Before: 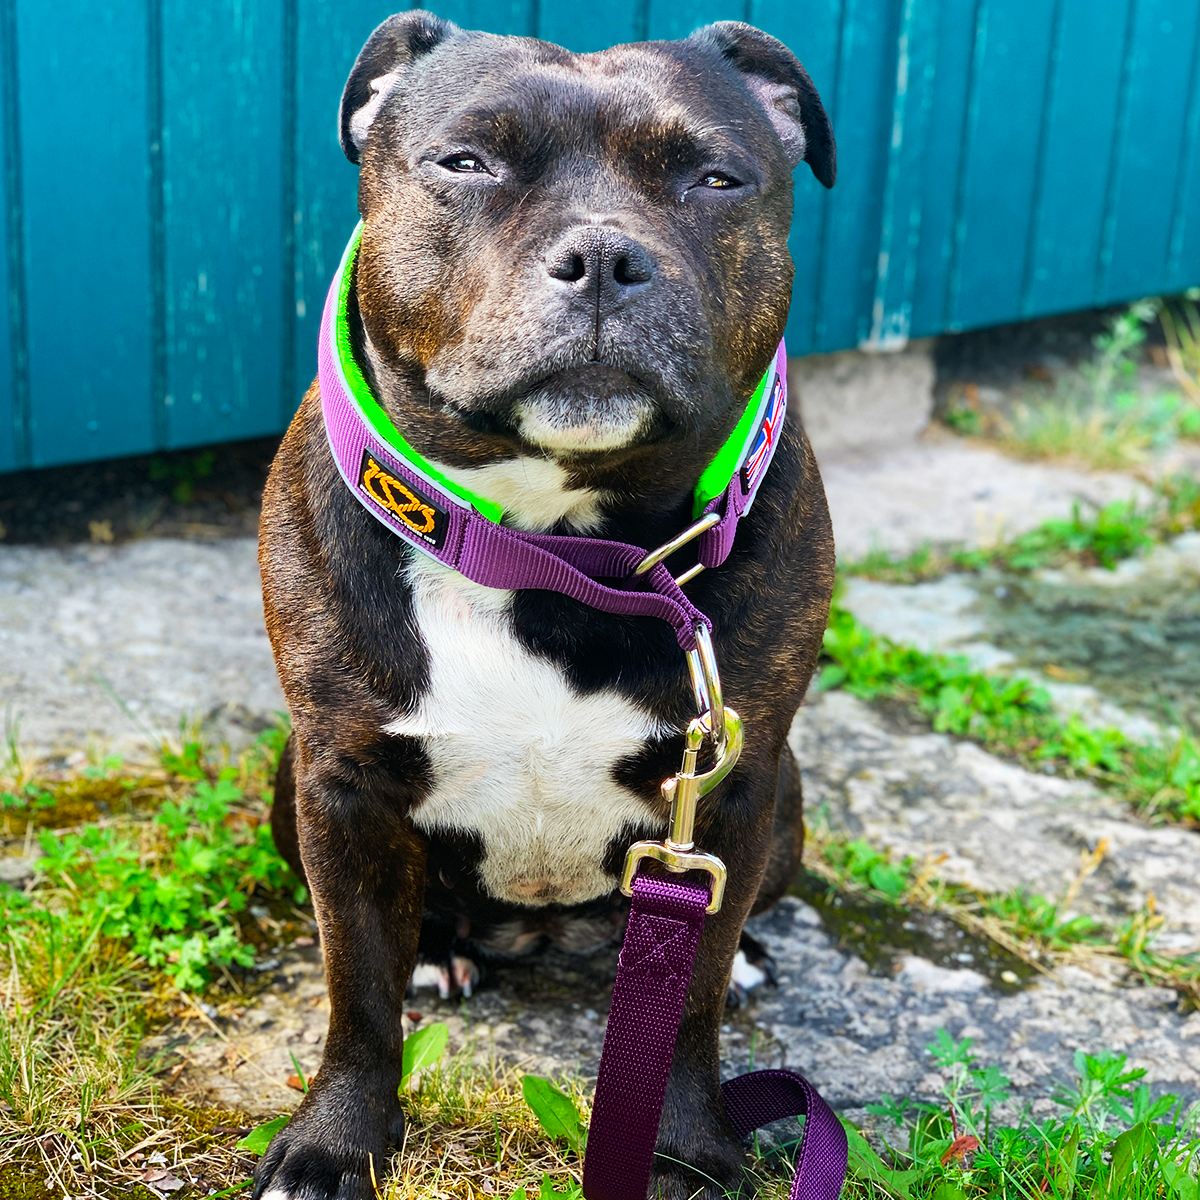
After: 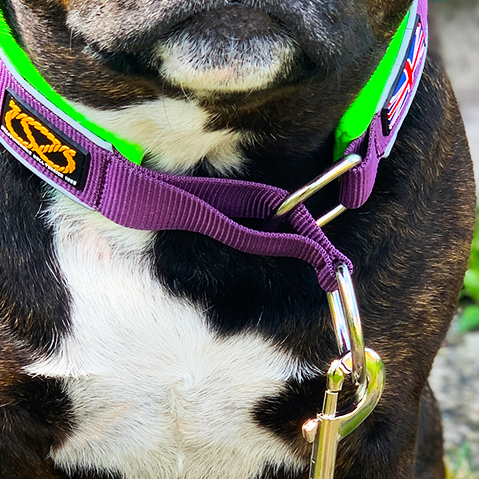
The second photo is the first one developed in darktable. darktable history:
shadows and highlights: shadows 29.32, highlights -29.32, low approximation 0.01, soften with gaussian
crop: left 30%, top 30%, right 30%, bottom 30%
